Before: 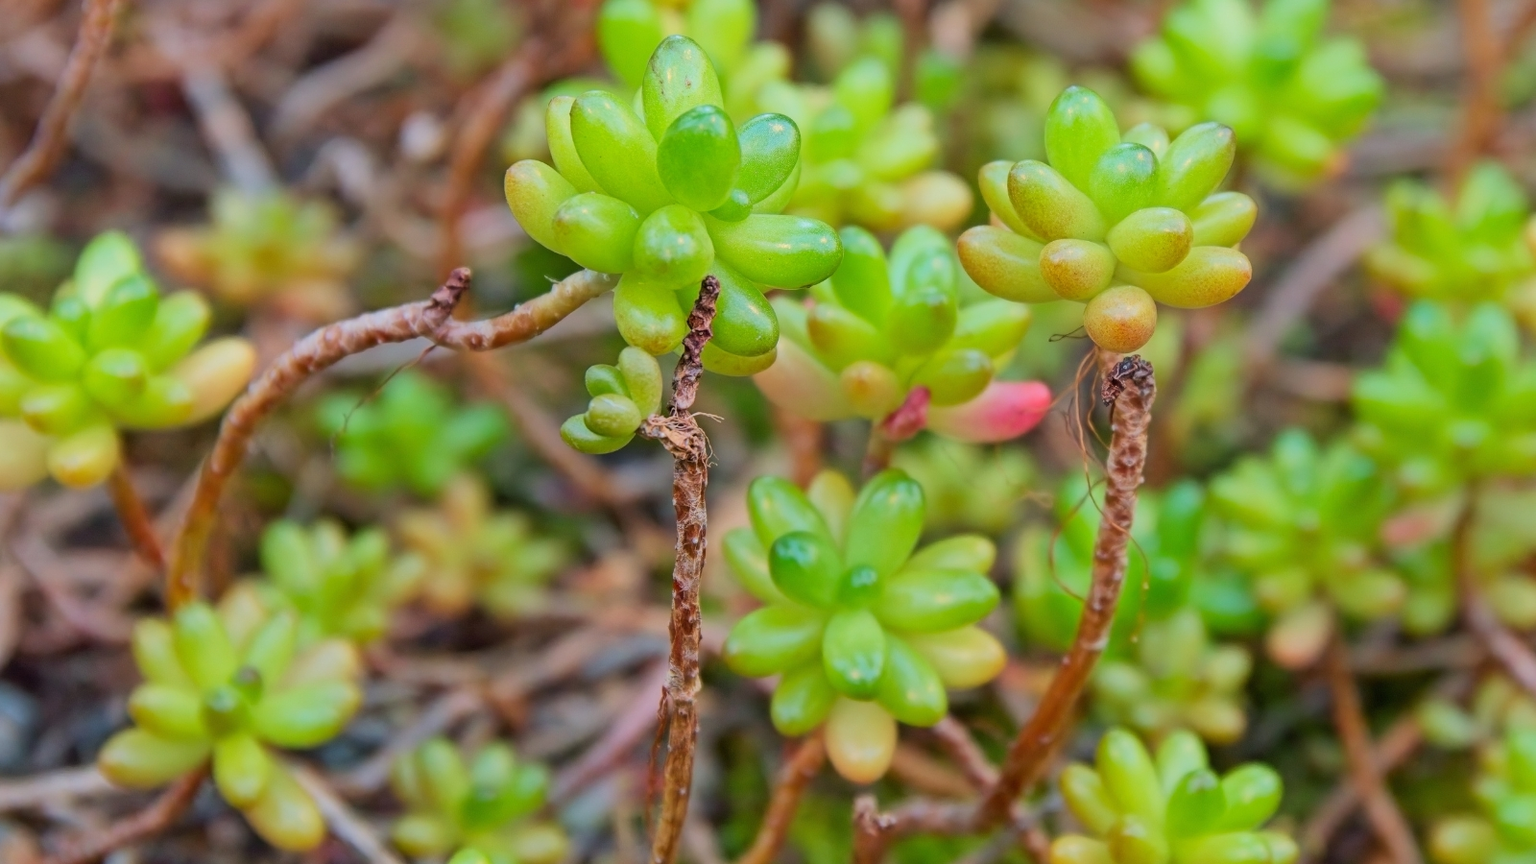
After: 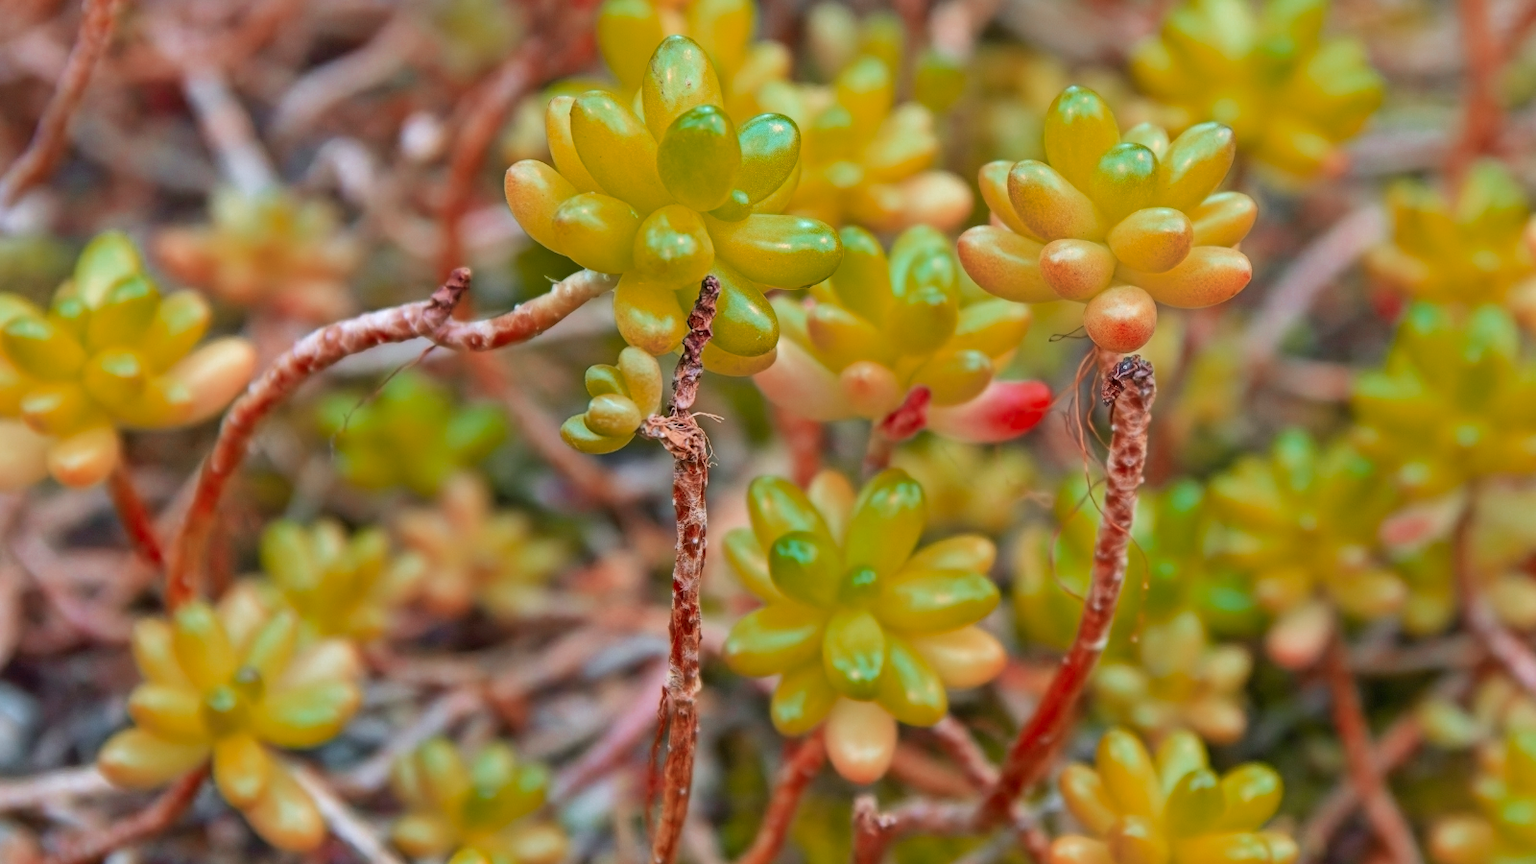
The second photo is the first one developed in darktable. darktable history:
exposure: exposure 0.604 EV, compensate exposure bias true, compensate highlight preservation false
color zones: curves: ch0 [(0, 0.299) (0.25, 0.383) (0.456, 0.352) (0.736, 0.571)]; ch1 [(0, 0.63) (0.151, 0.568) (0.254, 0.416) (0.47, 0.558) (0.732, 0.37) (0.909, 0.492)]; ch2 [(0.004, 0.604) (0.158, 0.443) (0.257, 0.403) (0.761, 0.468)]
